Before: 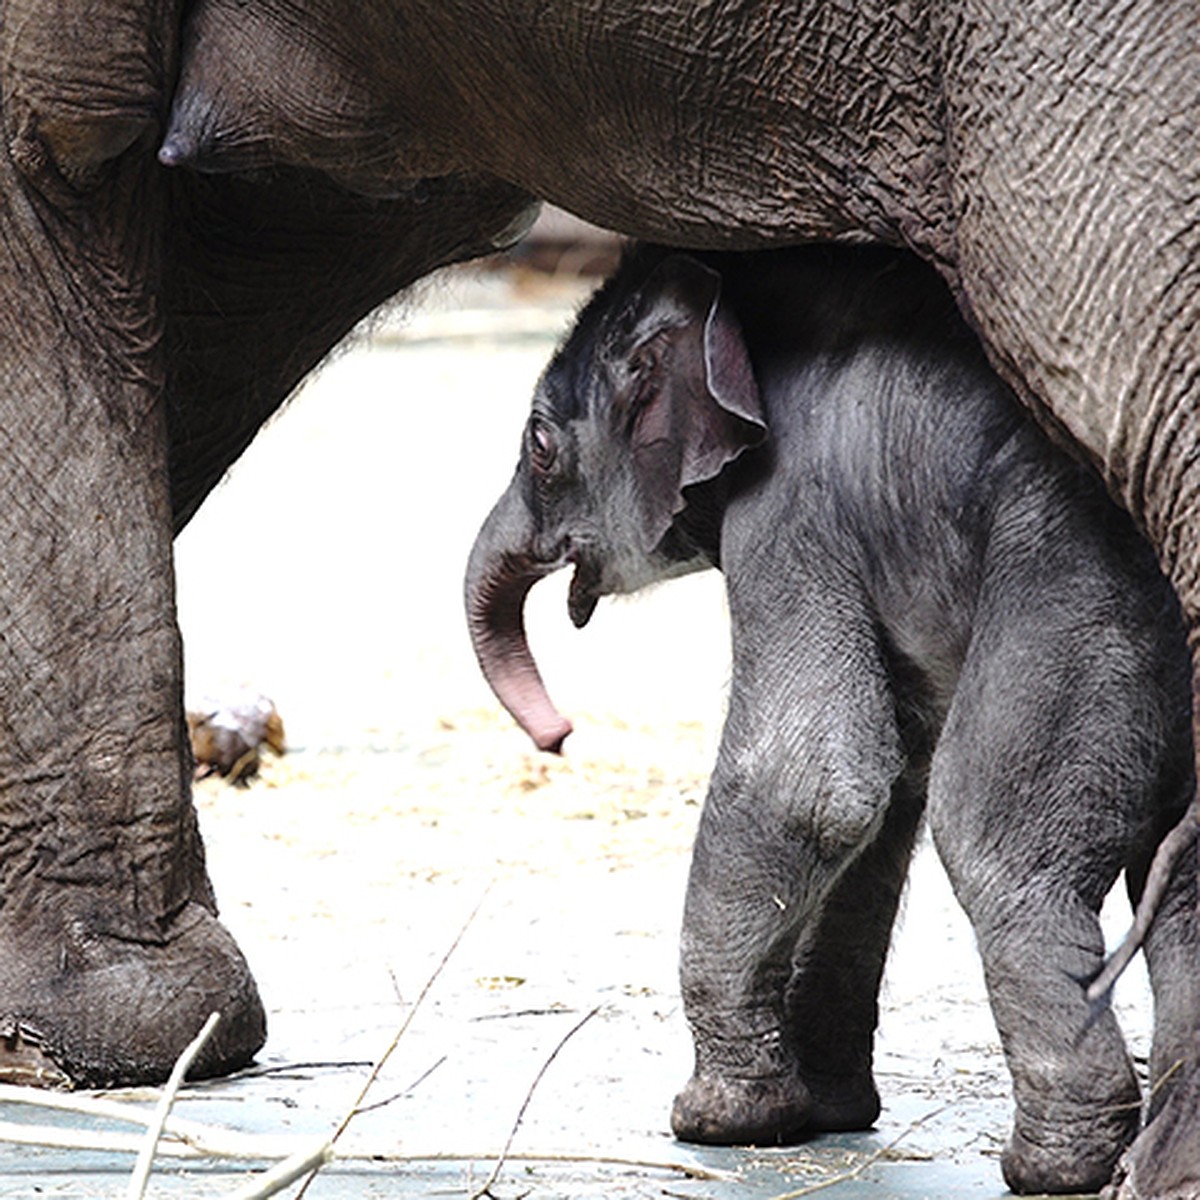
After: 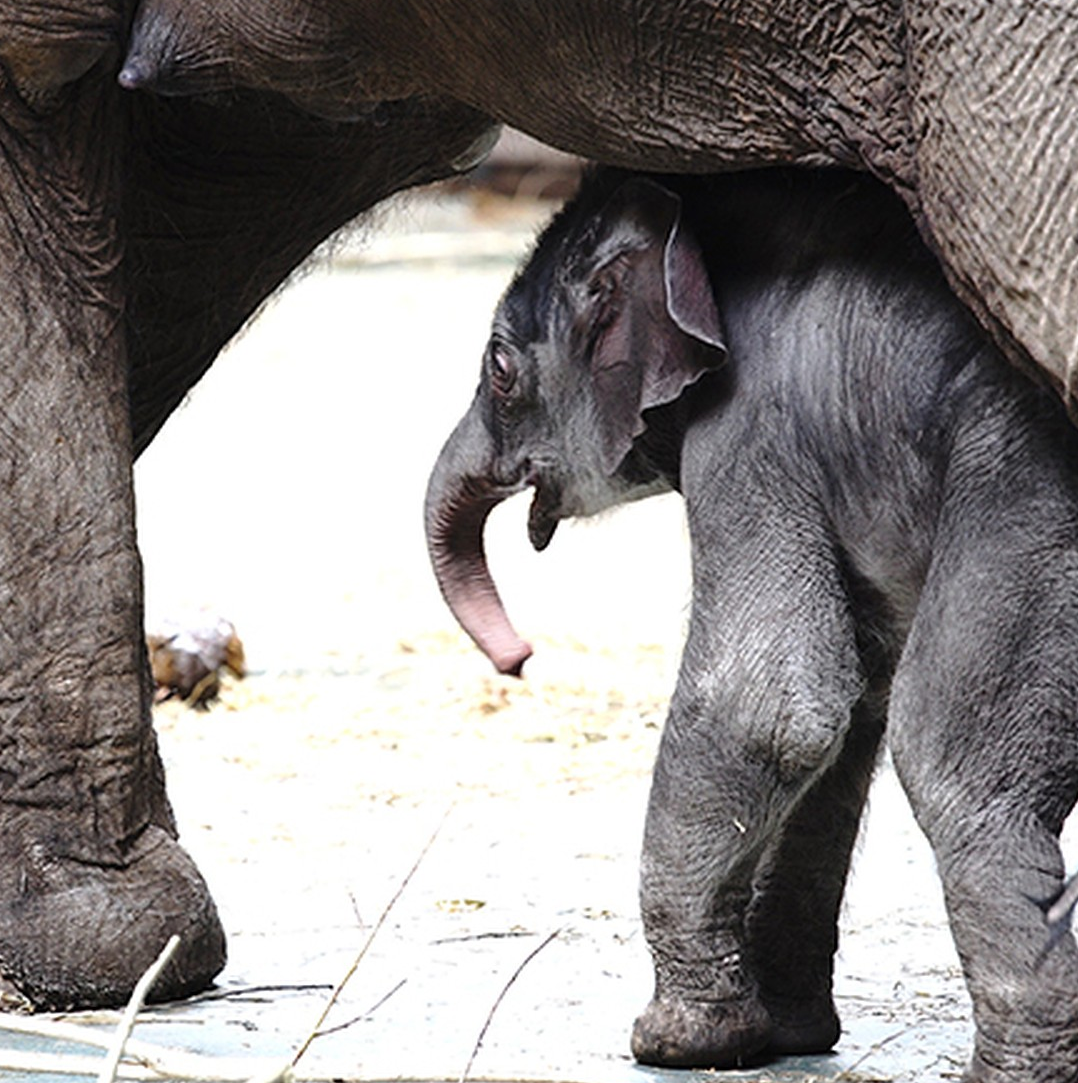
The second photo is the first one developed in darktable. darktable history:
crop: left 3.358%, top 6.458%, right 6.742%, bottom 3.234%
